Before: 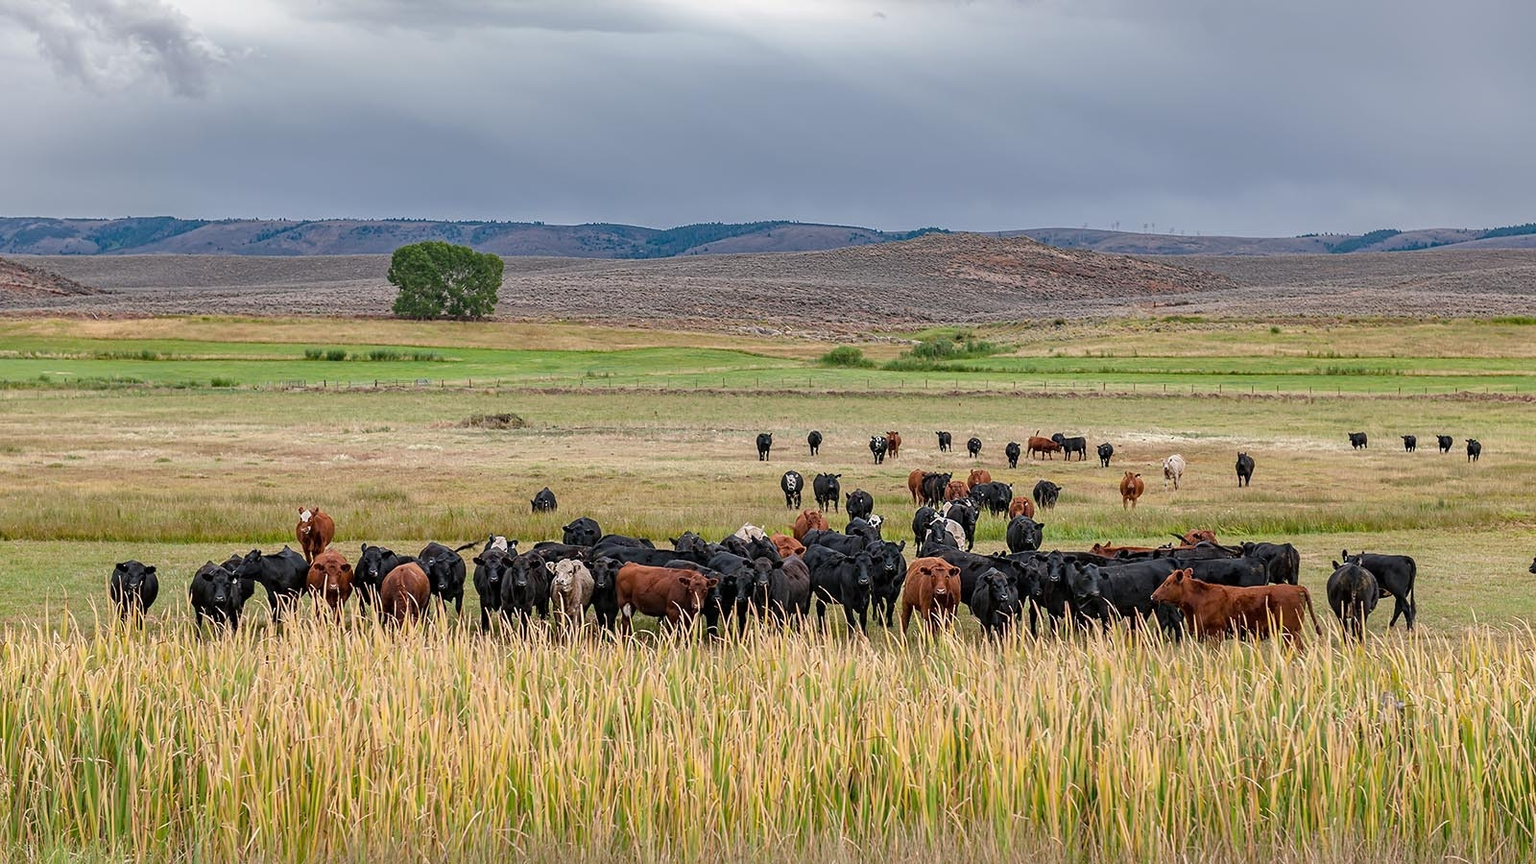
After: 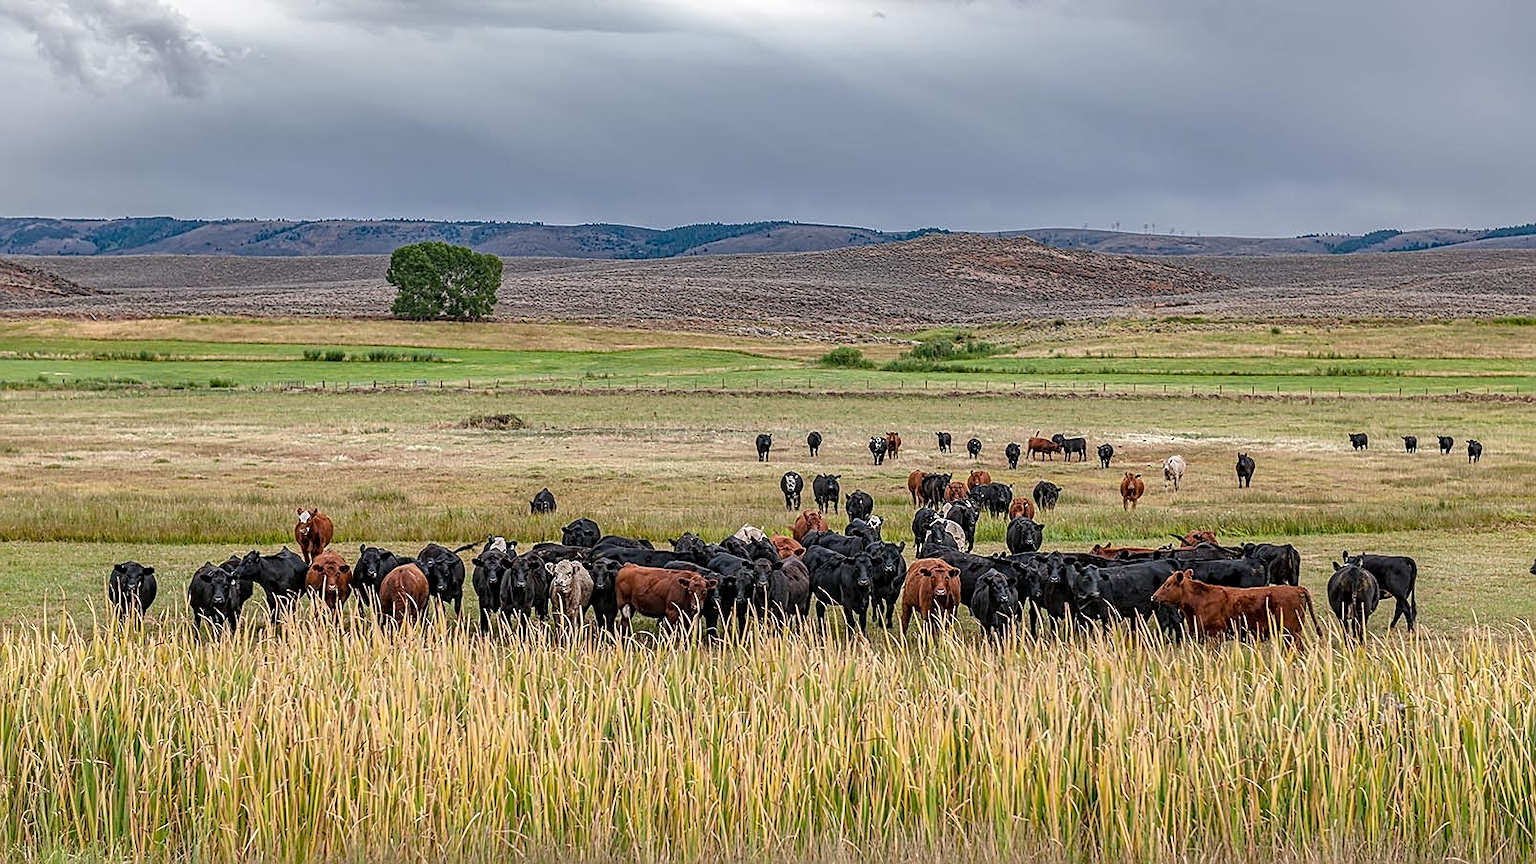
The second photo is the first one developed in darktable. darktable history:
local contrast: on, module defaults
tone equalizer: mask exposure compensation -0.489 EV
crop and rotate: left 0.164%, bottom 0.006%
sharpen: on, module defaults
